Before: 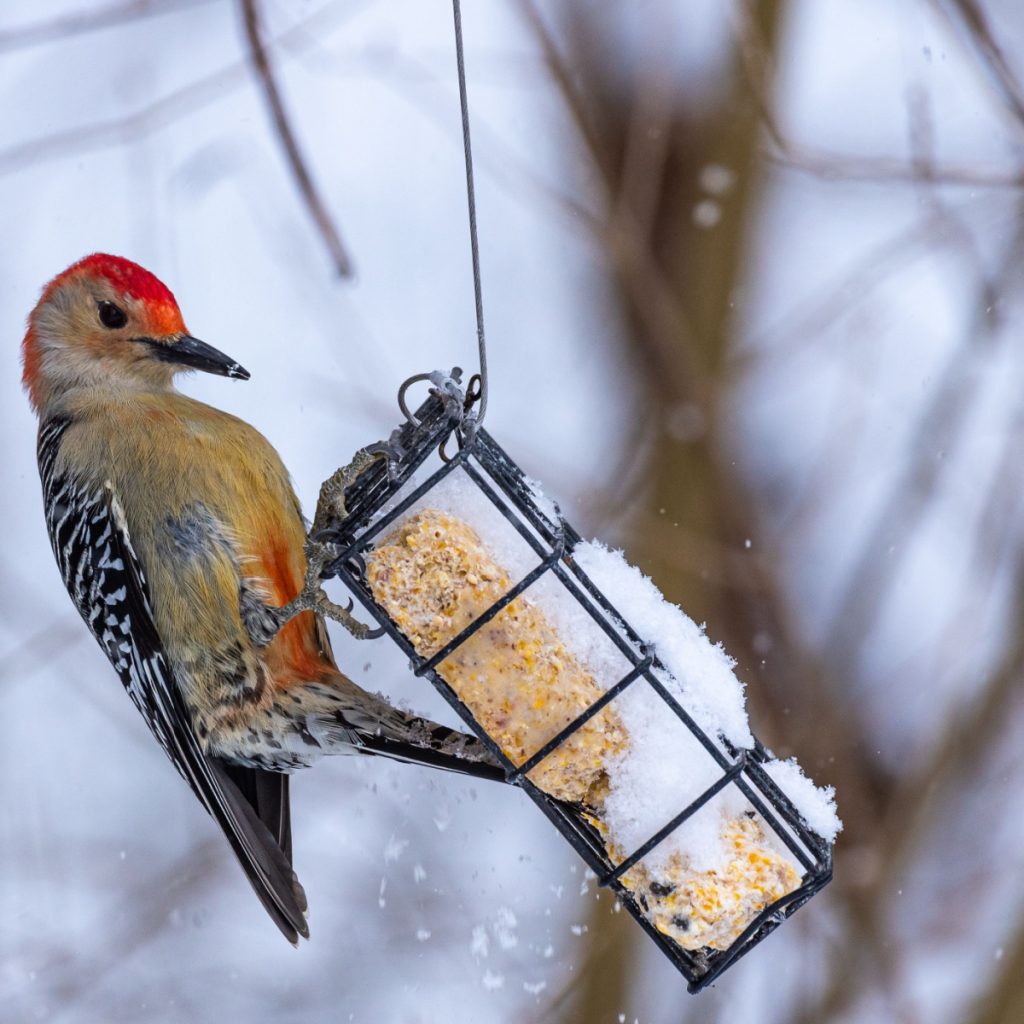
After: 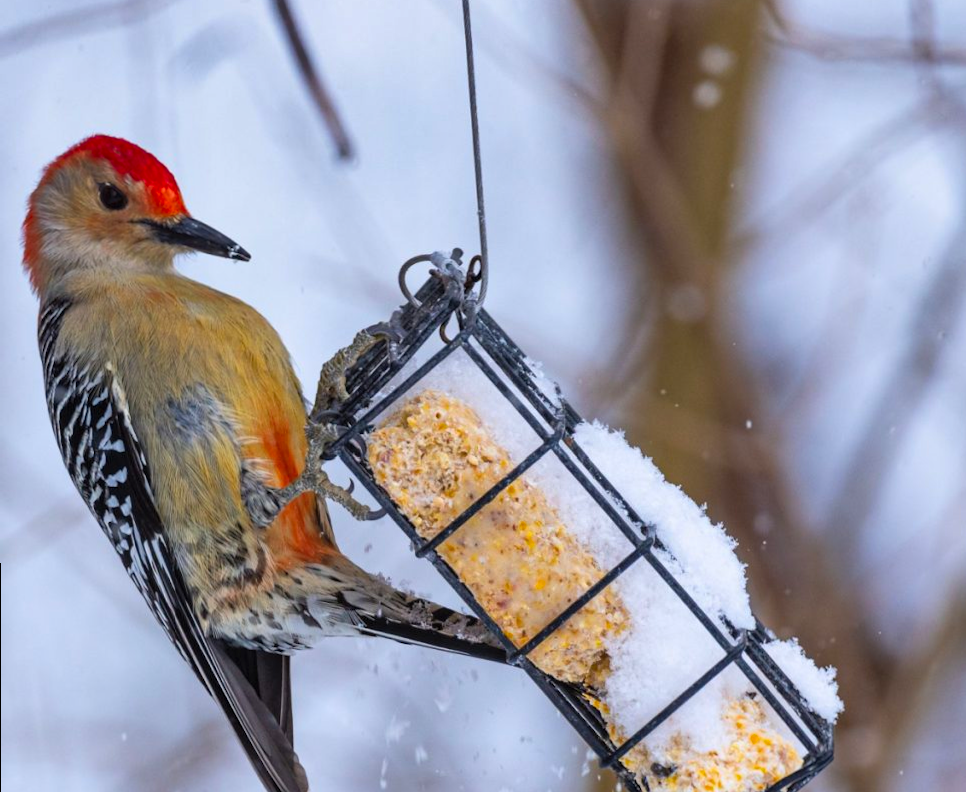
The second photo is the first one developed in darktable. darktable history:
crop and rotate: angle 0.084°, top 11.732%, right 5.747%, bottom 10.974%
contrast brightness saturation: brightness 0.091, saturation 0.194
shadows and highlights: shadows 43.55, white point adjustment -1.46, soften with gaussian
